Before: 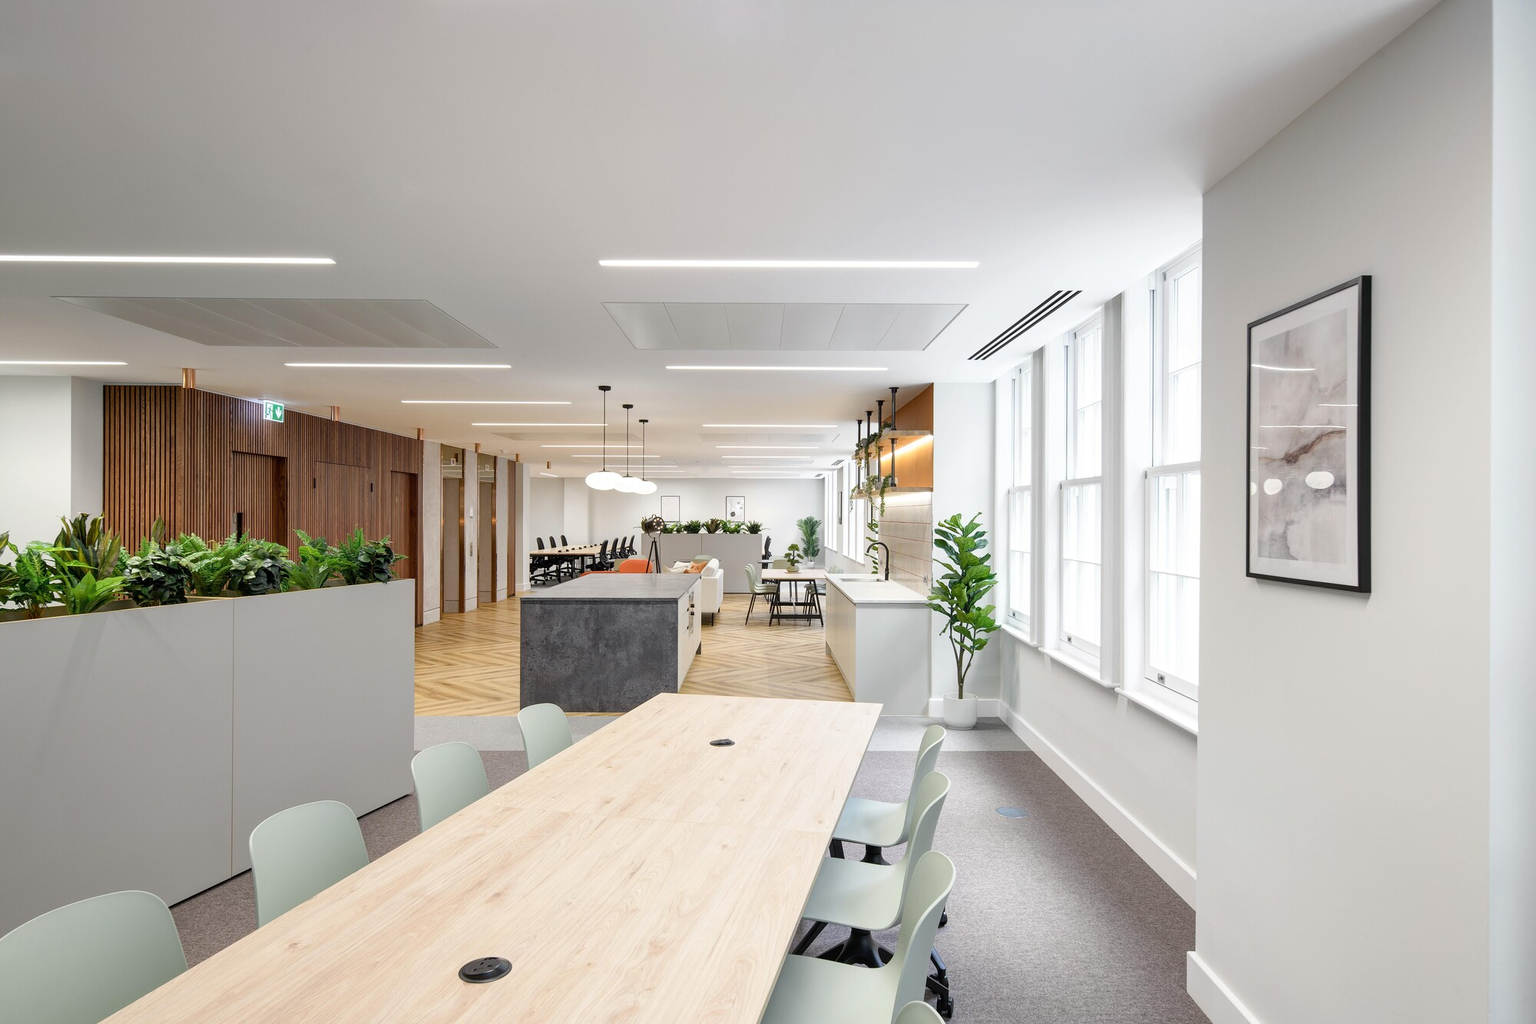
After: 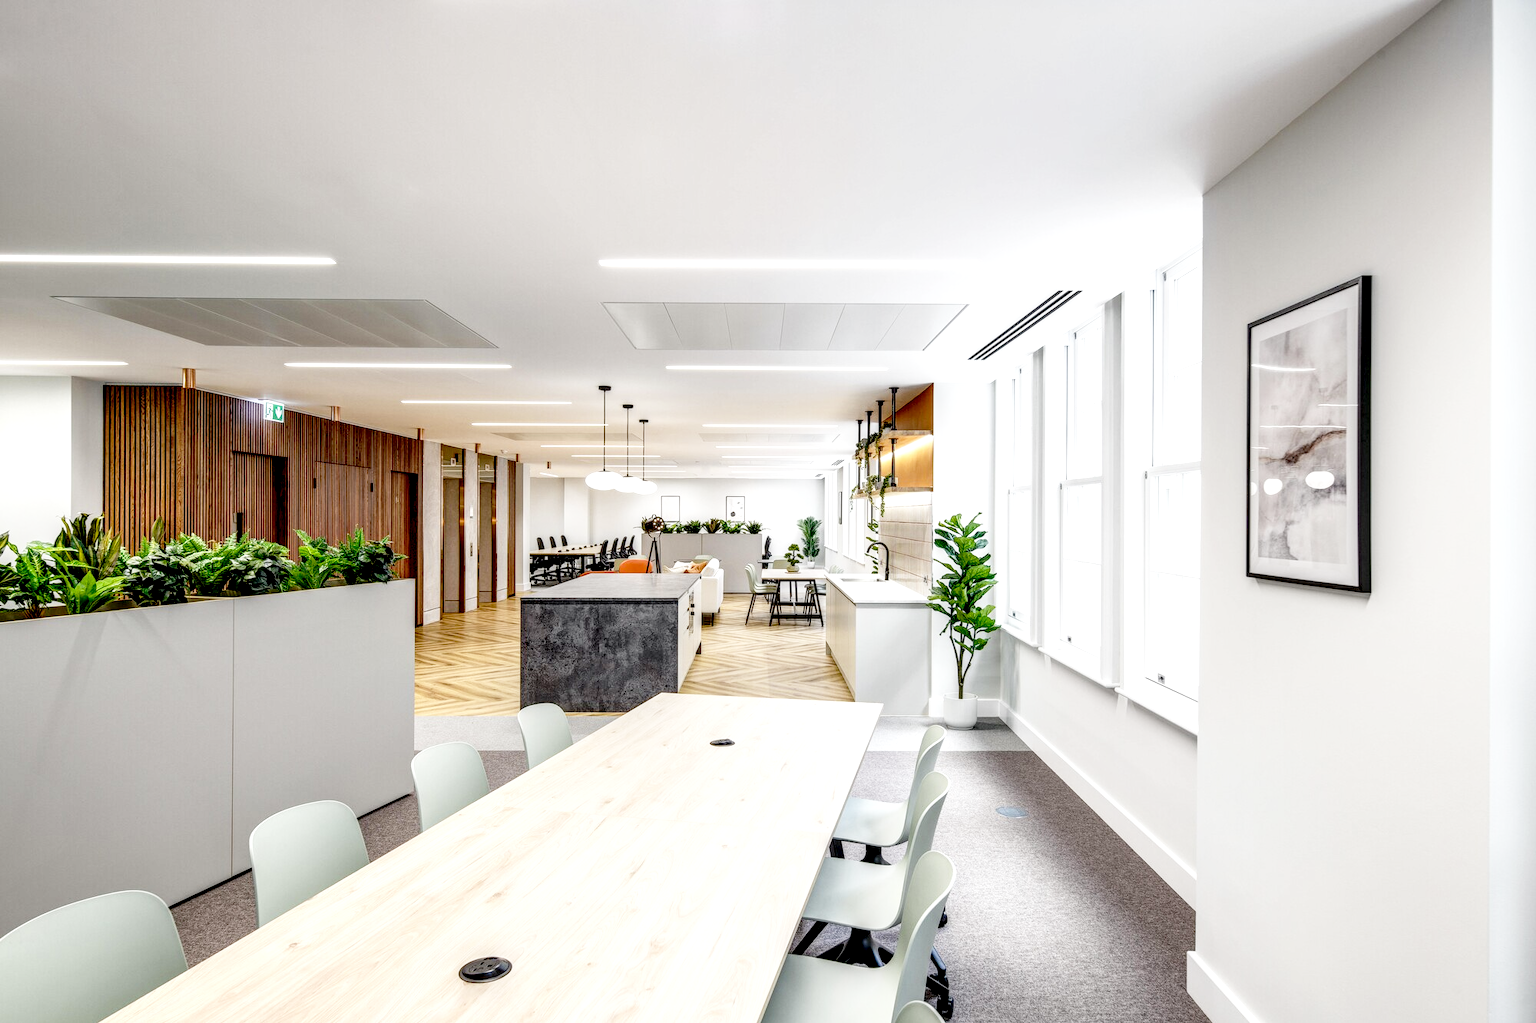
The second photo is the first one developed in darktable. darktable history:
base curve: curves: ch0 [(0, 0) (0.028, 0.03) (0.121, 0.232) (0.46, 0.748) (0.859, 0.968) (1, 1)], preserve colors none
color balance rgb: contrast -10%
exposure: black level correction 0.01, exposure 0.014 EV, compensate highlight preservation false
local contrast: highlights 19%, detail 186%
